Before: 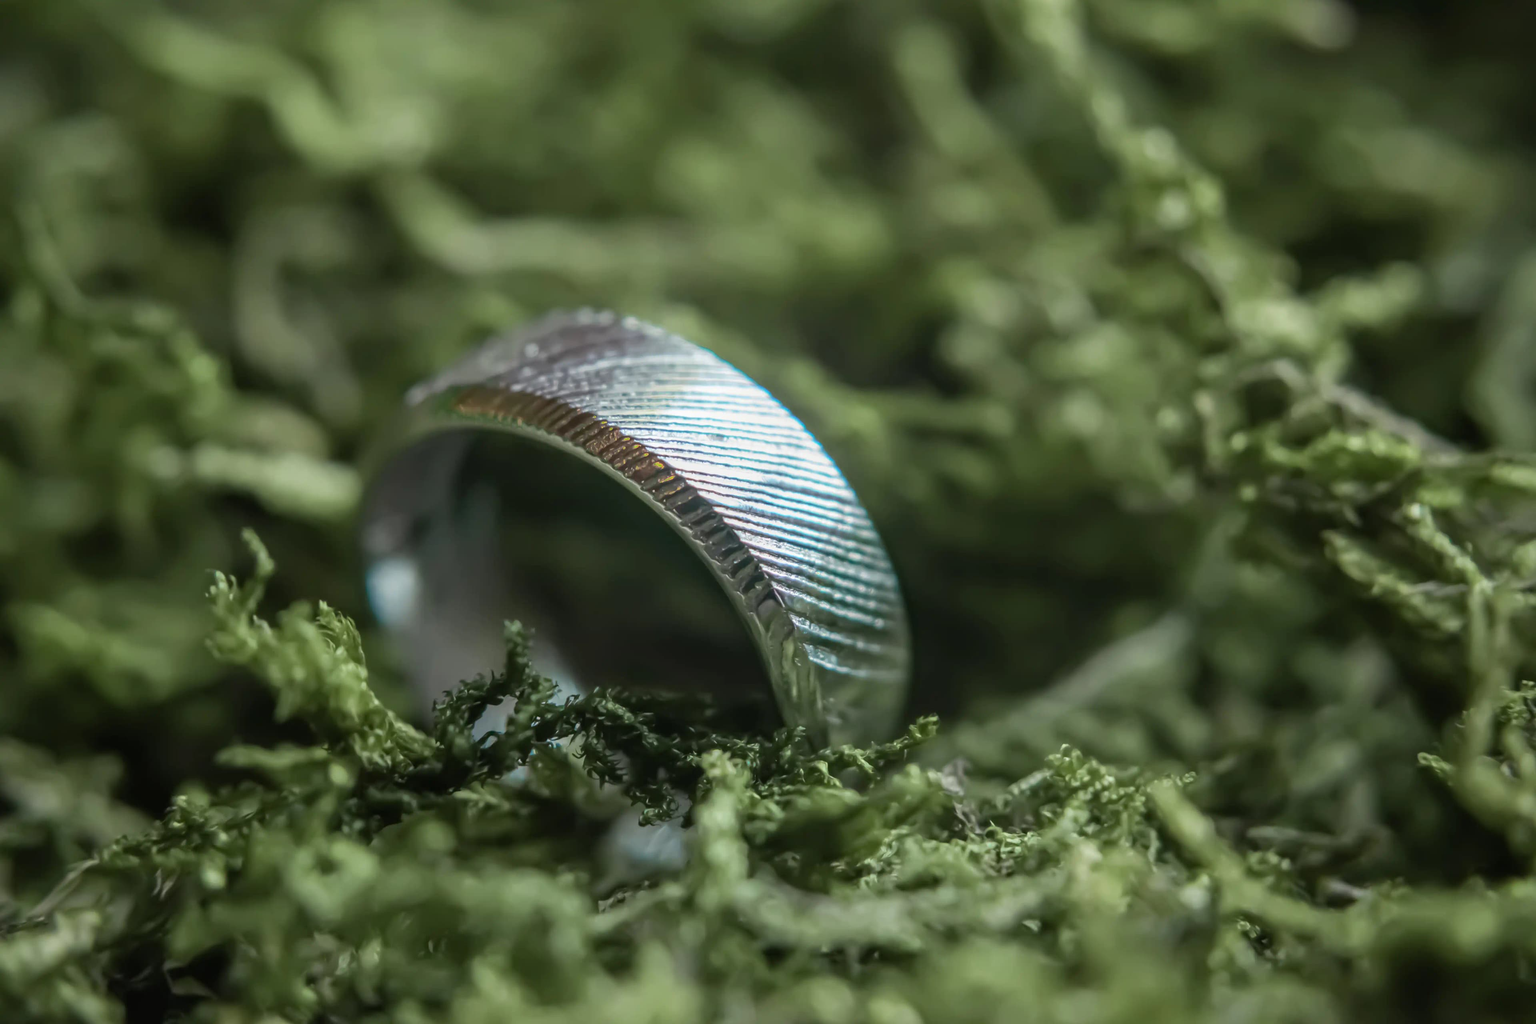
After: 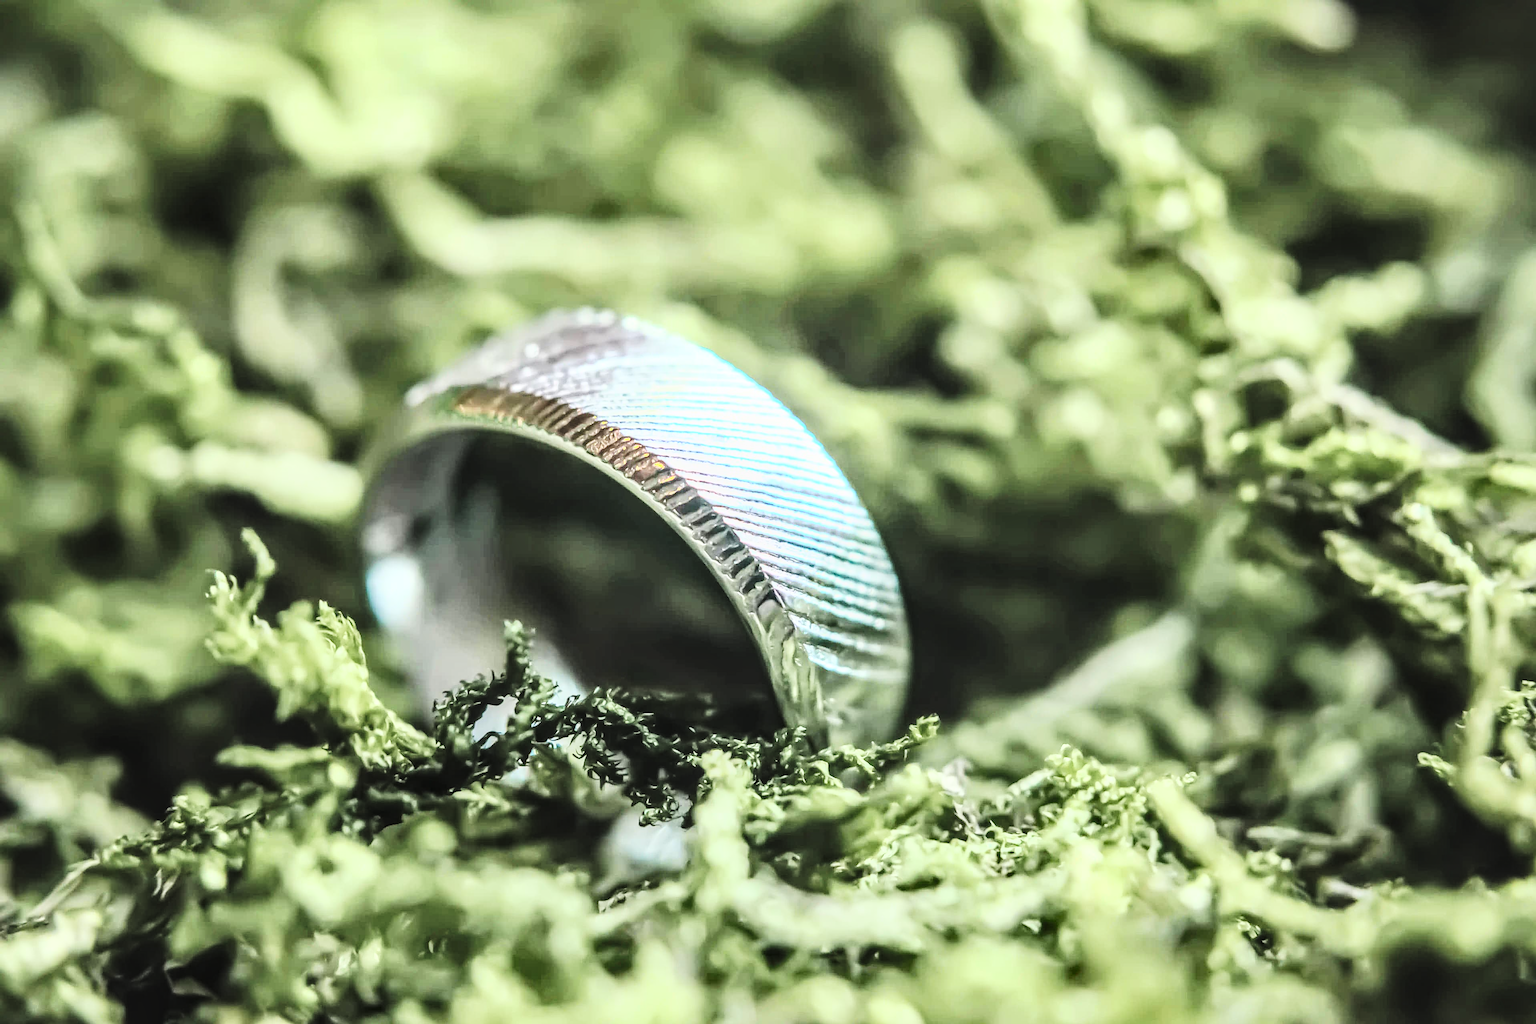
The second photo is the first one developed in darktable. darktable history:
shadows and highlights: soften with gaussian
tone equalizer: -8 EV -1.06 EV, -7 EV -1.03 EV, -6 EV -0.857 EV, -5 EV -0.552 EV, -3 EV 0.584 EV, -2 EV 0.888 EV, -1 EV 1 EV, +0 EV 1.06 EV
sharpen: on, module defaults
exposure: black level correction -0.014, exposure -0.189 EV, compensate highlight preservation false
local contrast: detail 130%
base curve: curves: ch0 [(0, 0) (0.007, 0.004) (0.027, 0.03) (0.046, 0.07) (0.207, 0.54) (0.442, 0.872) (0.673, 0.972) (1, 1)]
tone curve: curves: ch0 [(0, 0) (0.071, 0.047) (0.266, 0.26) (0.491, 0.552) (0.753, 0.818) (1, 0.983)]; ch1 [(0, 0) (0.346, 0.307) (0.408, 0.369) (0.463, 0.443) (0.482, 0.493) (0.502, 0.5) (0.517, 0.518) (0.546, 0.587) (0.588, 0.643) (0.651, 0.709) (1, 1)]; ch2 [(0, 0) (0.346, 0.34) (0.434, 0.46) (0.485, 0.494) (0.5, 0.494) (0.517, 0.503) (0.535, 0.545) (0.583, 0.634) (0.625, 0.686) (1, 1)], preserve colors none
